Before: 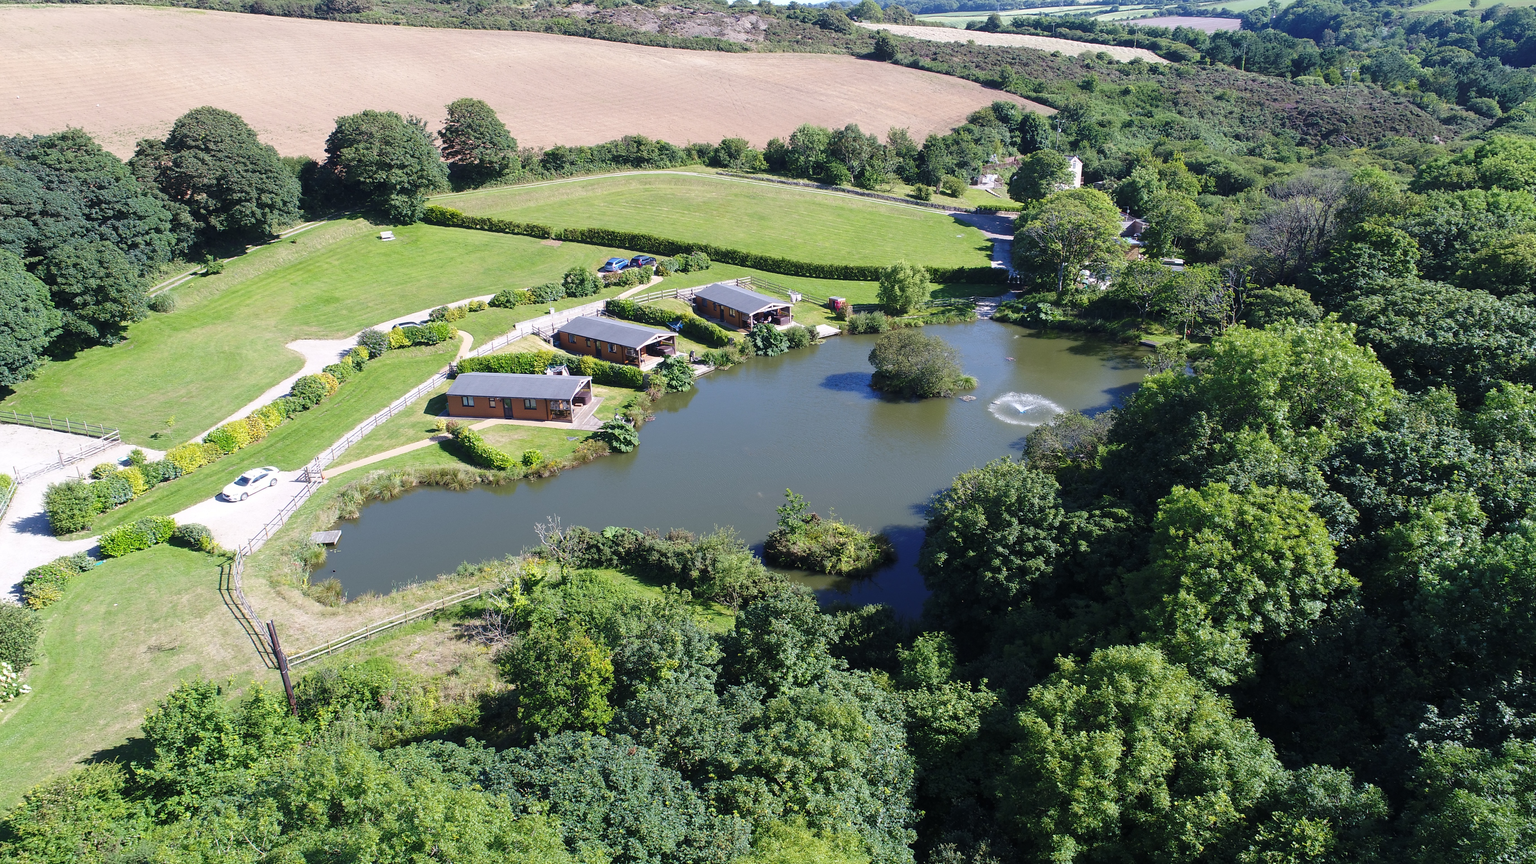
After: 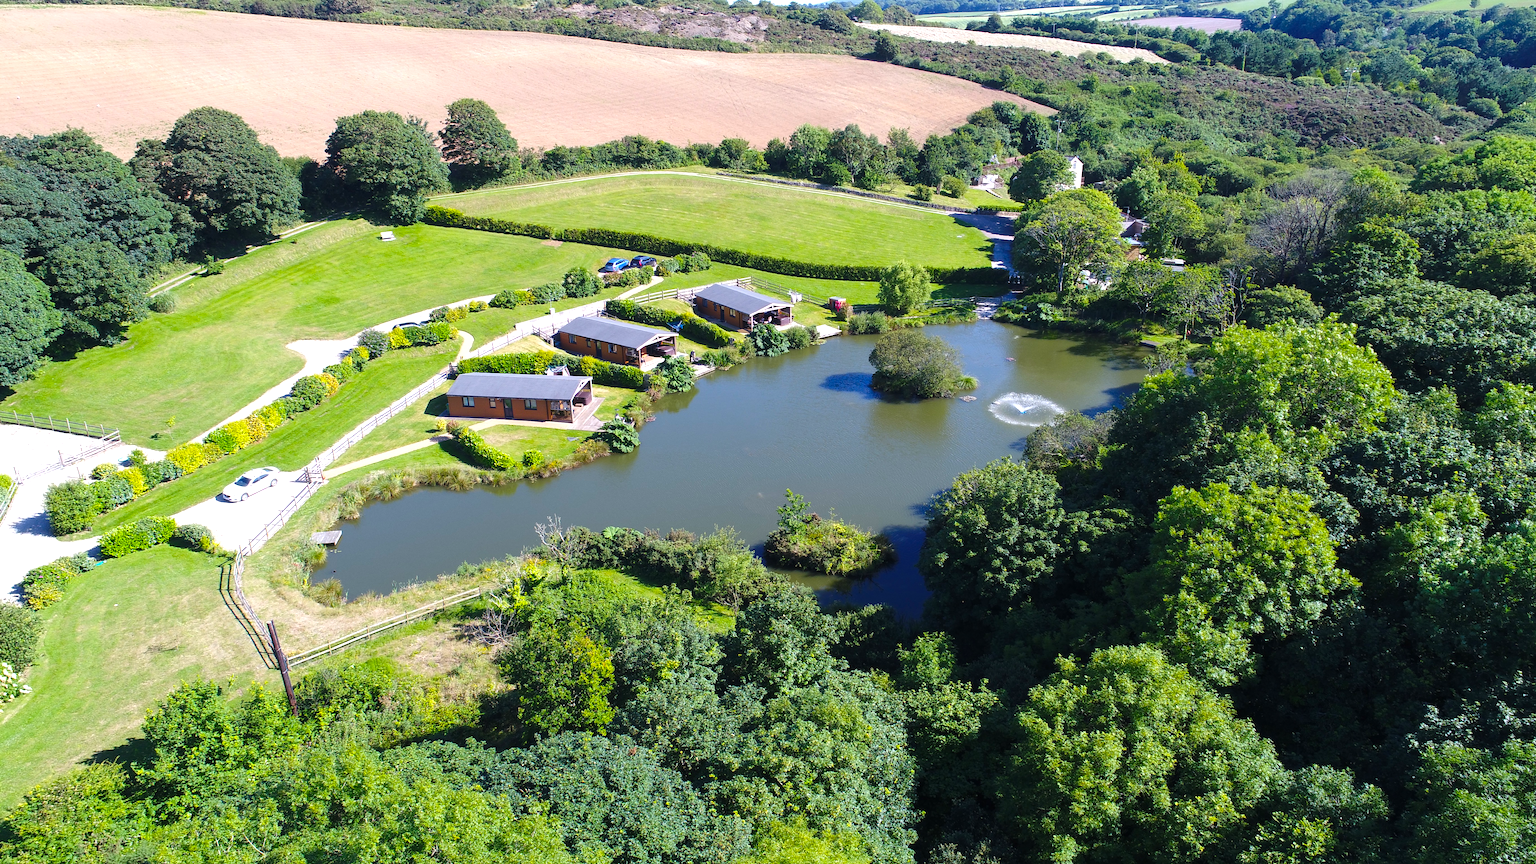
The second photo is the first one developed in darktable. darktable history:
color balance rgb: perceptual saturation grading › global saturation 36.641%, perceptual brilliance grading › highlights 8.044%, perceptual brilliance grading › mid-tones 3.926%, perceptual brilliance grading › shadows 1.255%
